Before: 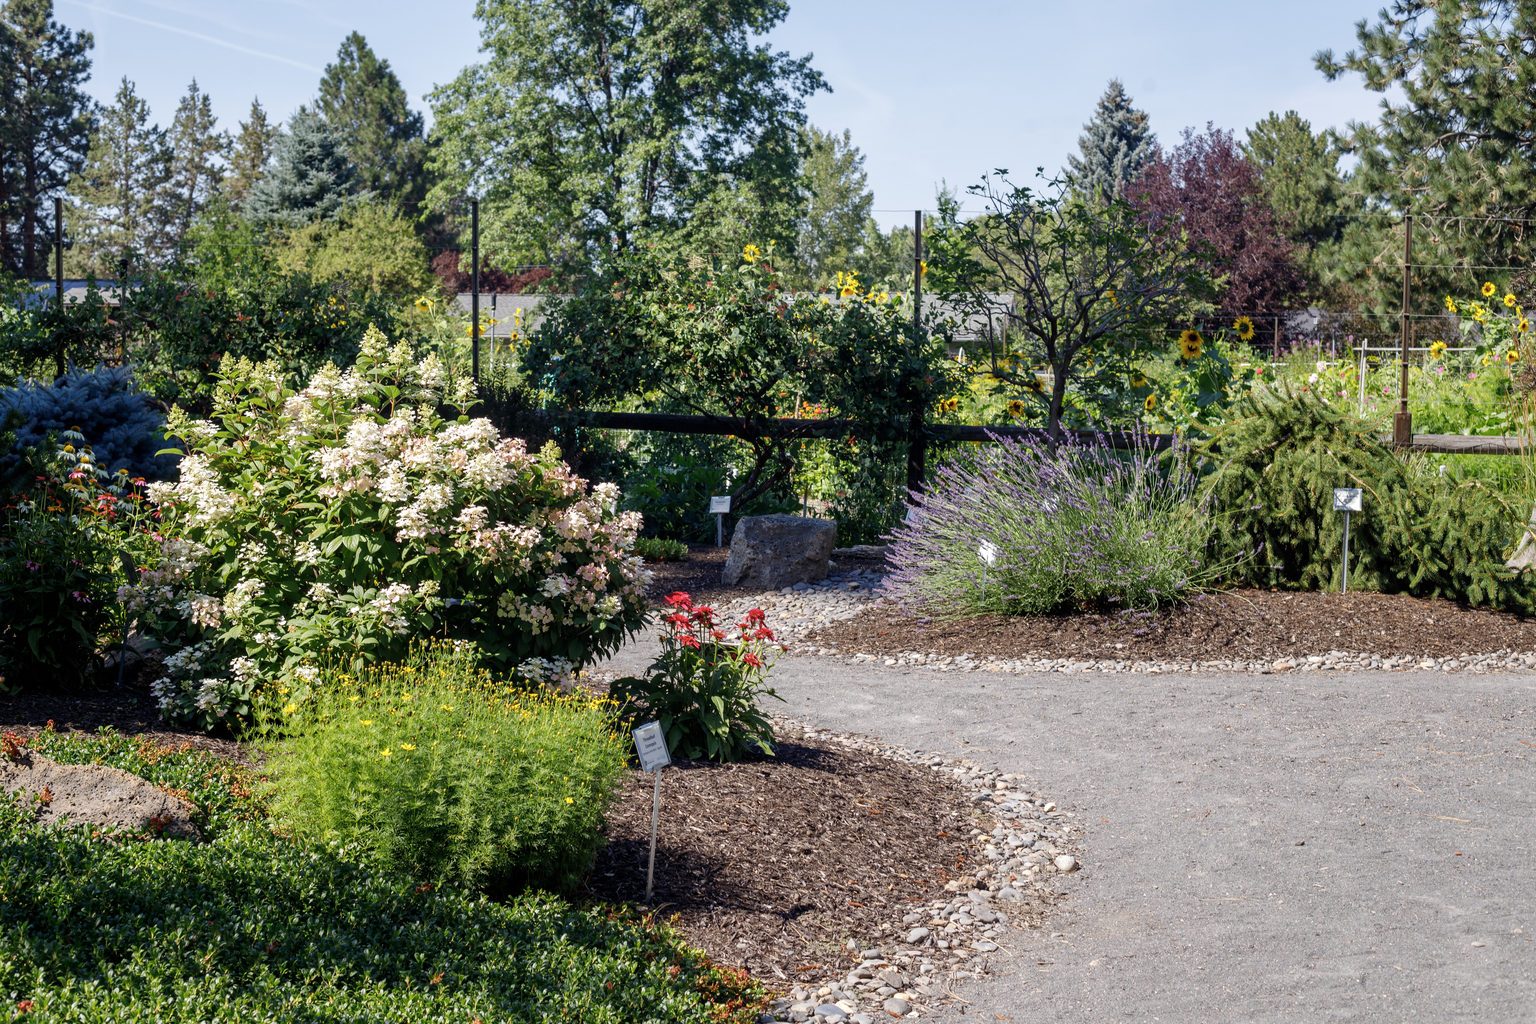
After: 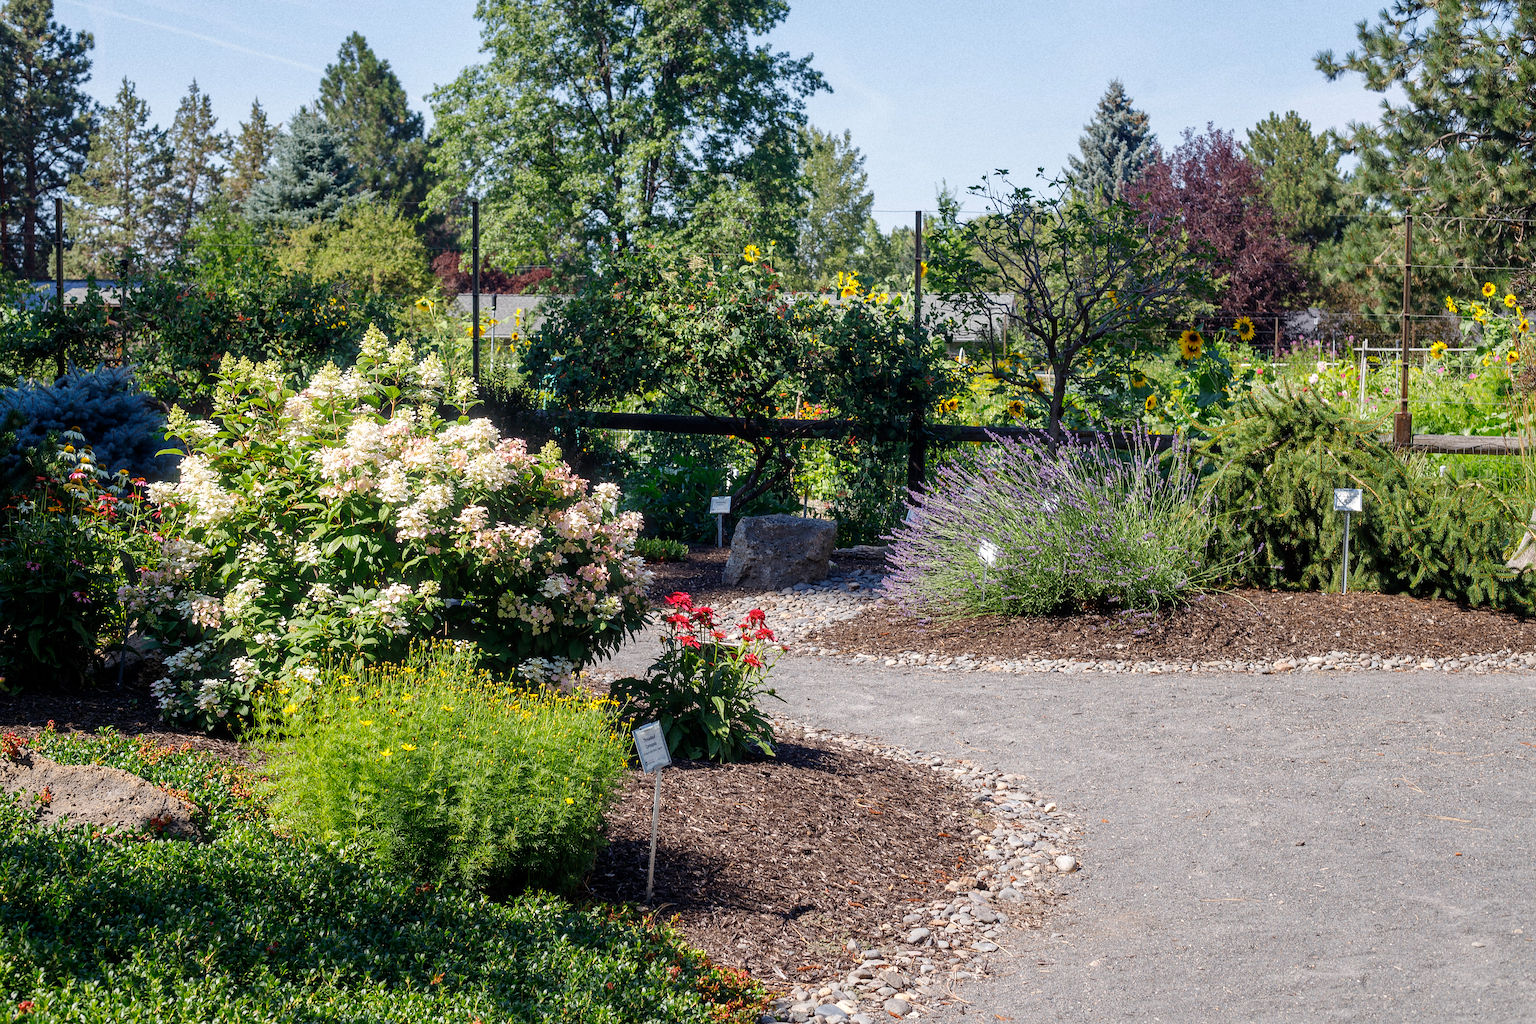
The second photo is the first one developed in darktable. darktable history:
grain: coarseness 8.68 ISO, strength 31.94%
bloom: size 9%, threshold 100%, strength 7%
sharpen: on, module defaults
